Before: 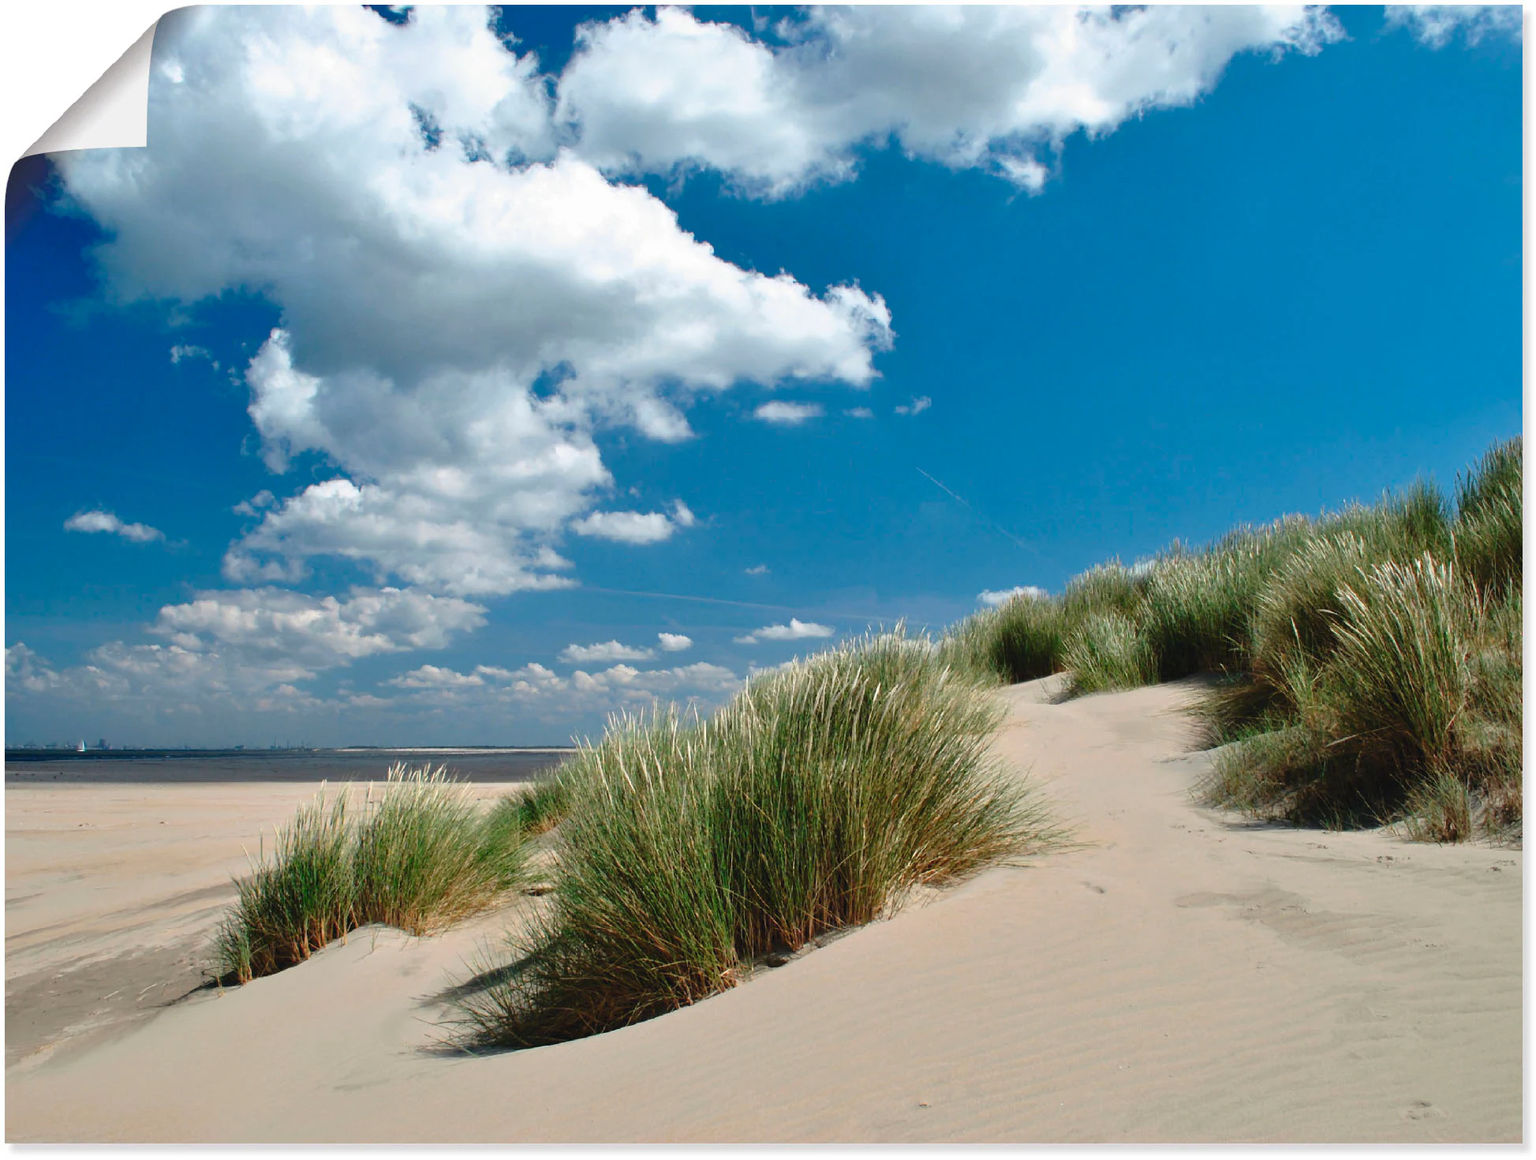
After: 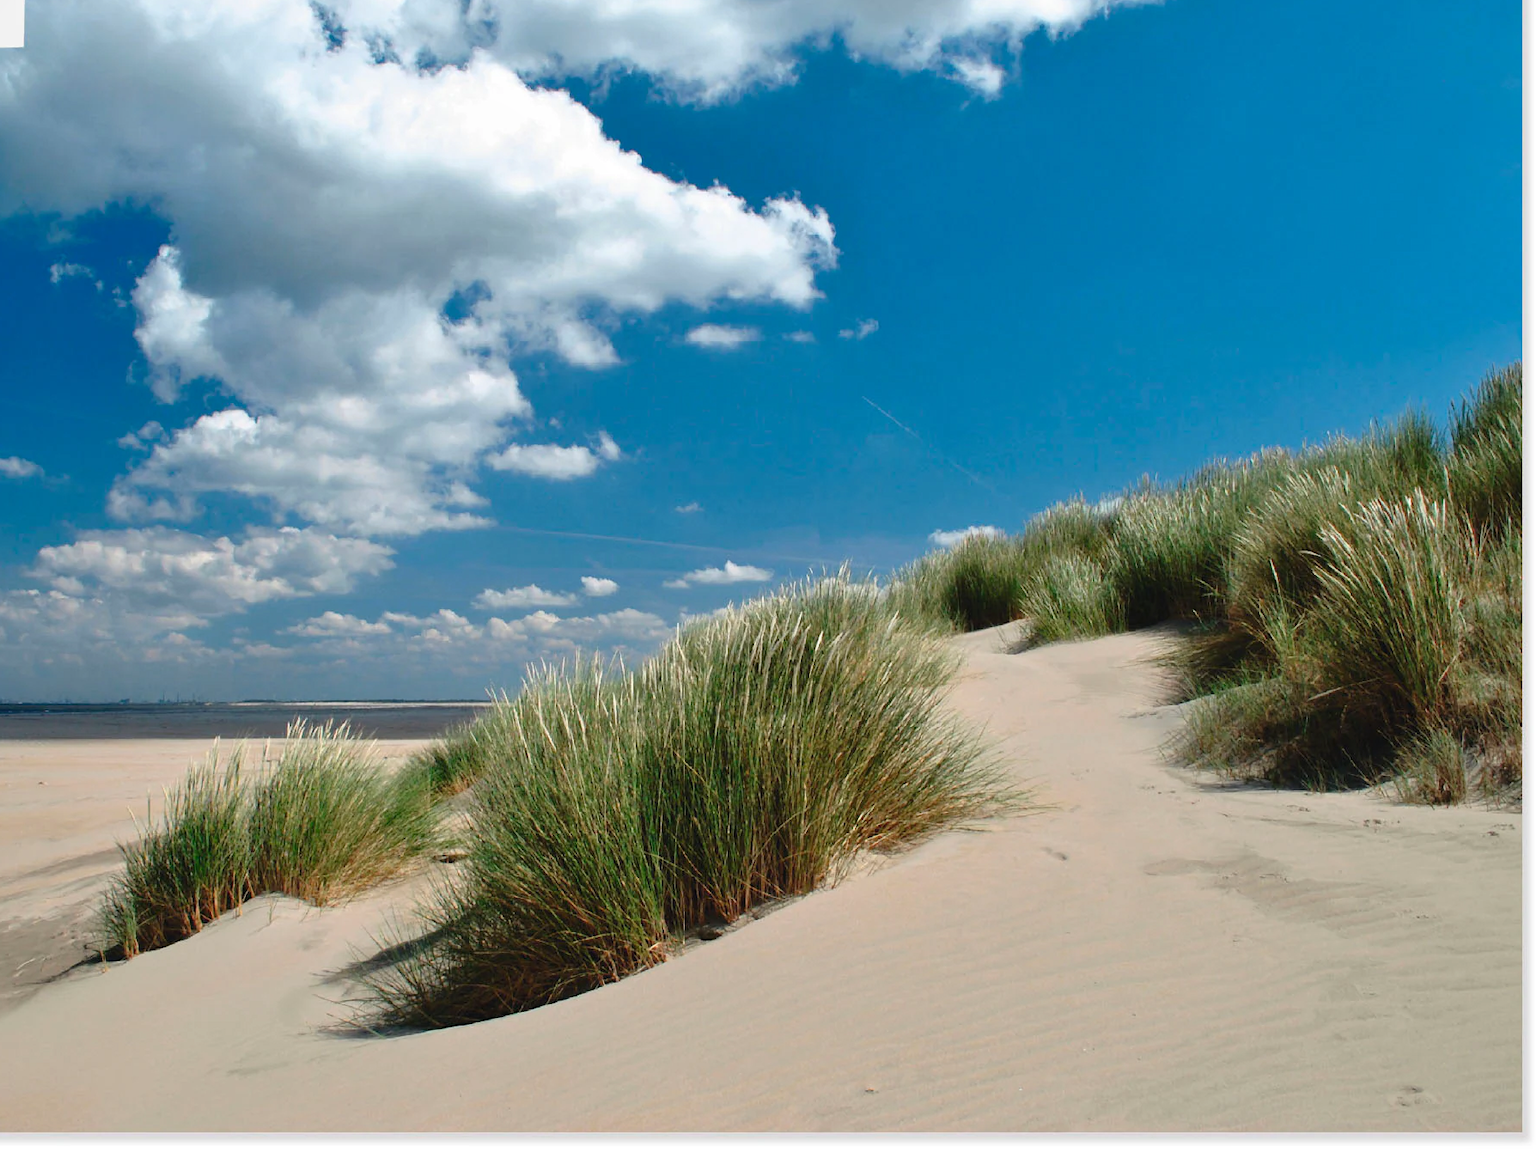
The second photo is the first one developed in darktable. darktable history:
crop and rotate: left 8.156%, top 8.926%
exposure: compensate highlight preservation false
tone equalizer: mask exposure compensation -0.51 EV
